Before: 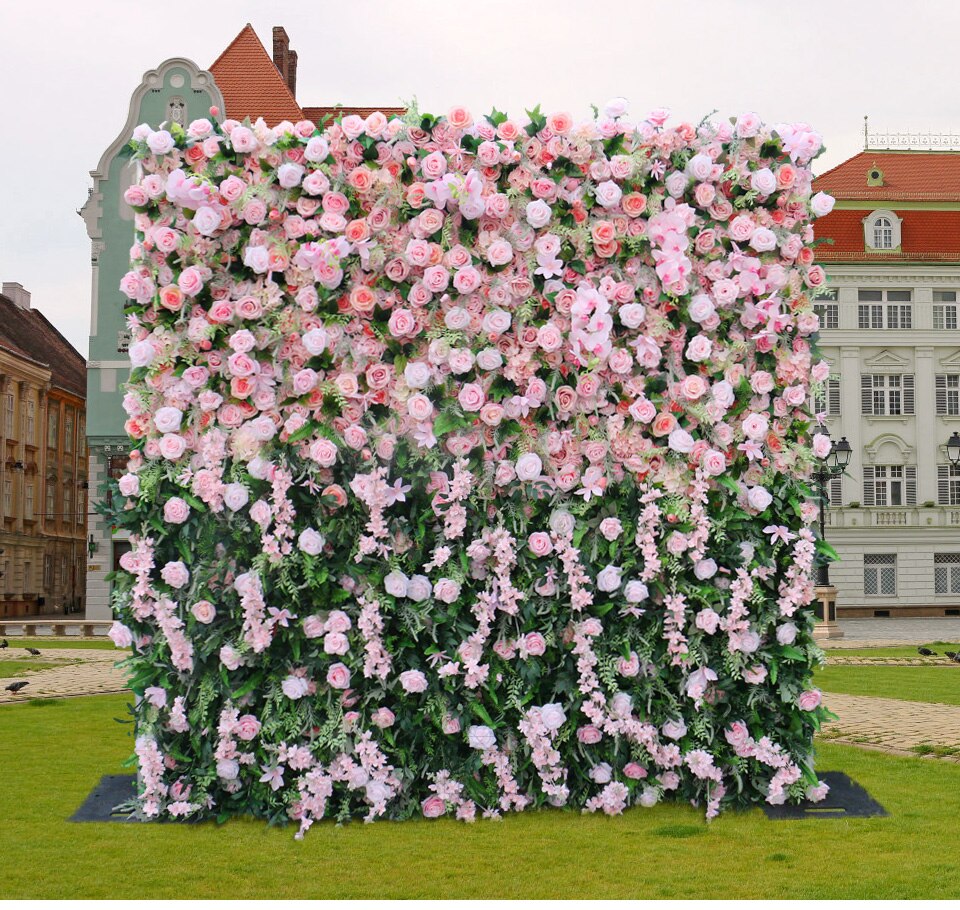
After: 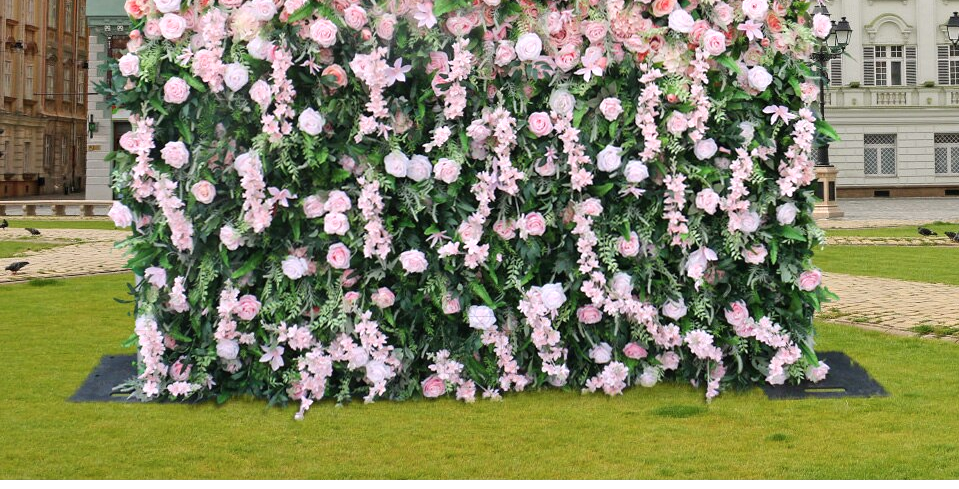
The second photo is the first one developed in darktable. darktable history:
crop and rotate: top 46.237%
shadows and highlights: radius 110.86, shadows 51.09, white point adjustment 9.16, highlights -4.17, highlights color adjustment 32.2%, soften with gaussian
